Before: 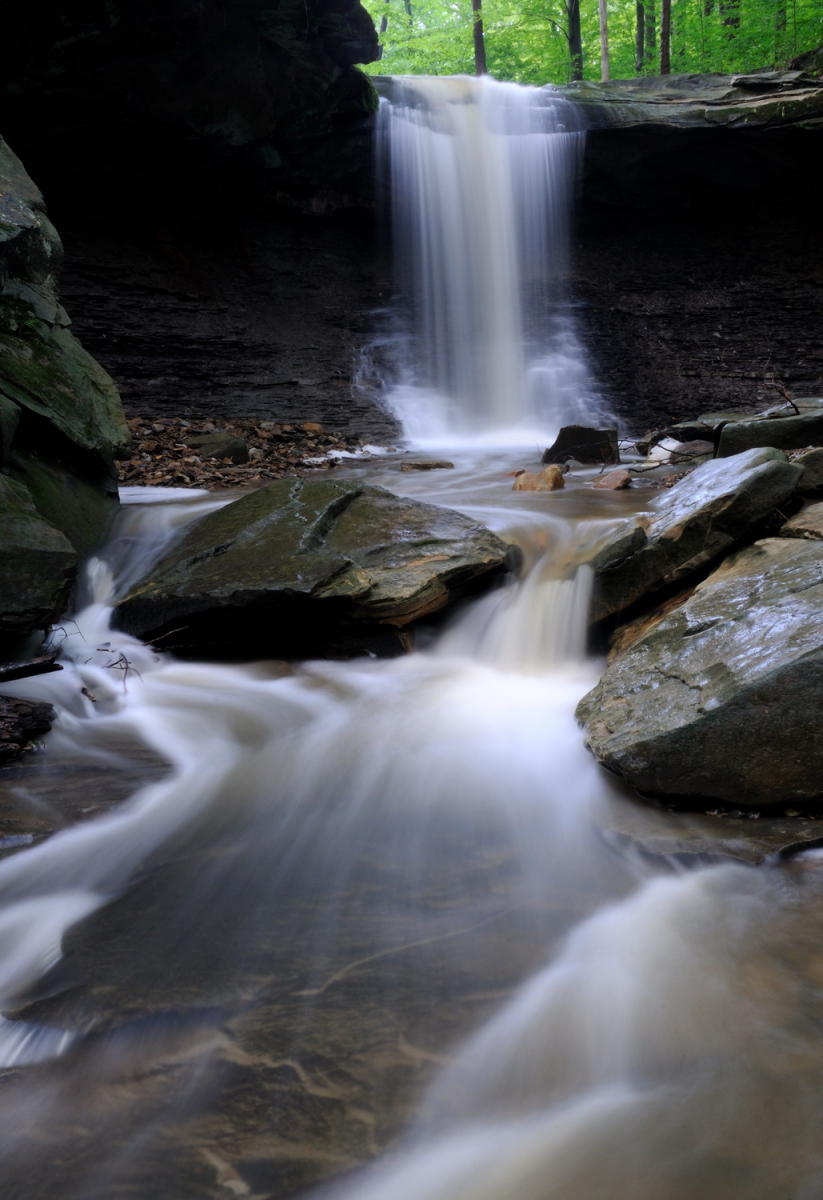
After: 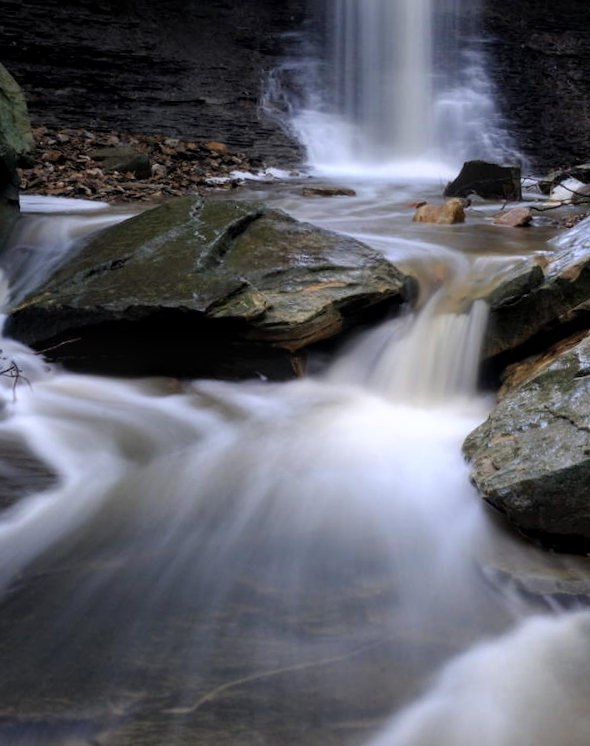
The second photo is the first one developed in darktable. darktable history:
crop and rotate: angle -3.37°, left 9.79%, top 20.73%, right 12.42%, bottom 11.82%
local contrast: on, module defaults
